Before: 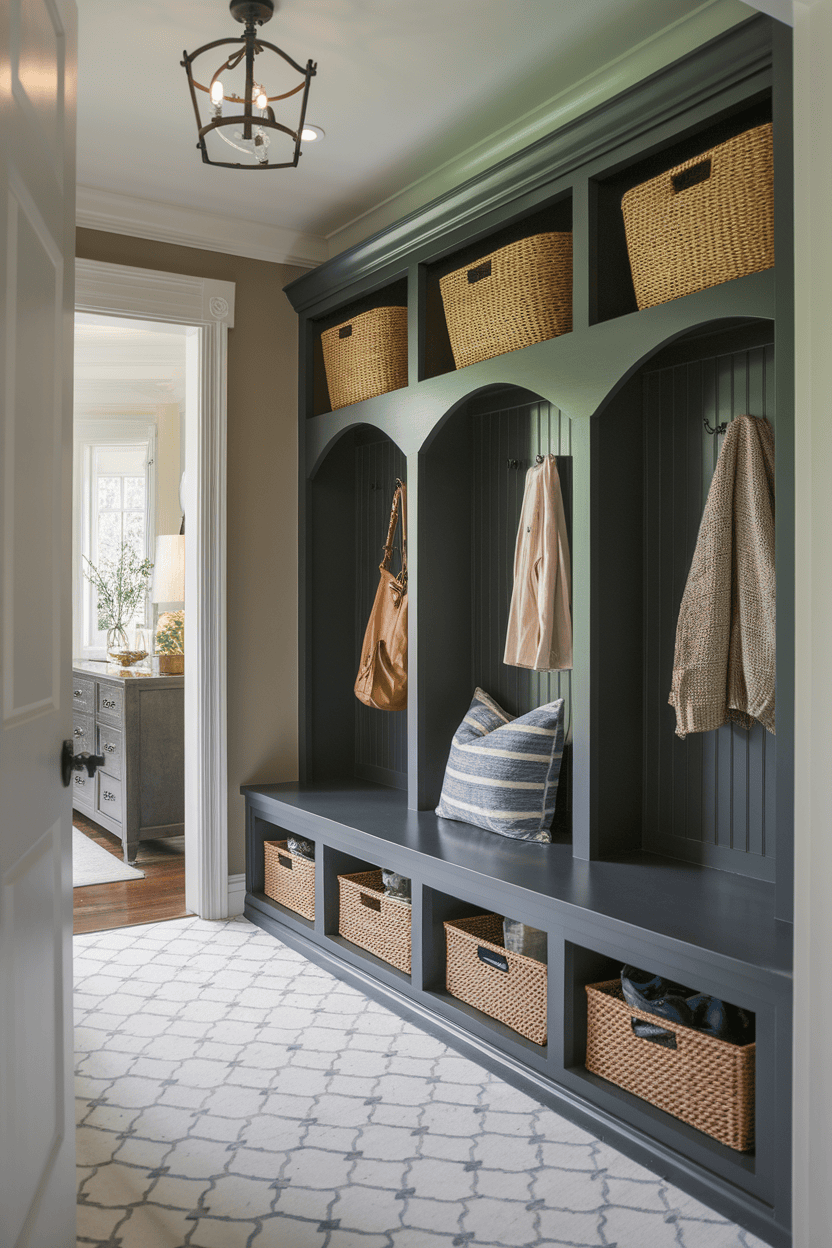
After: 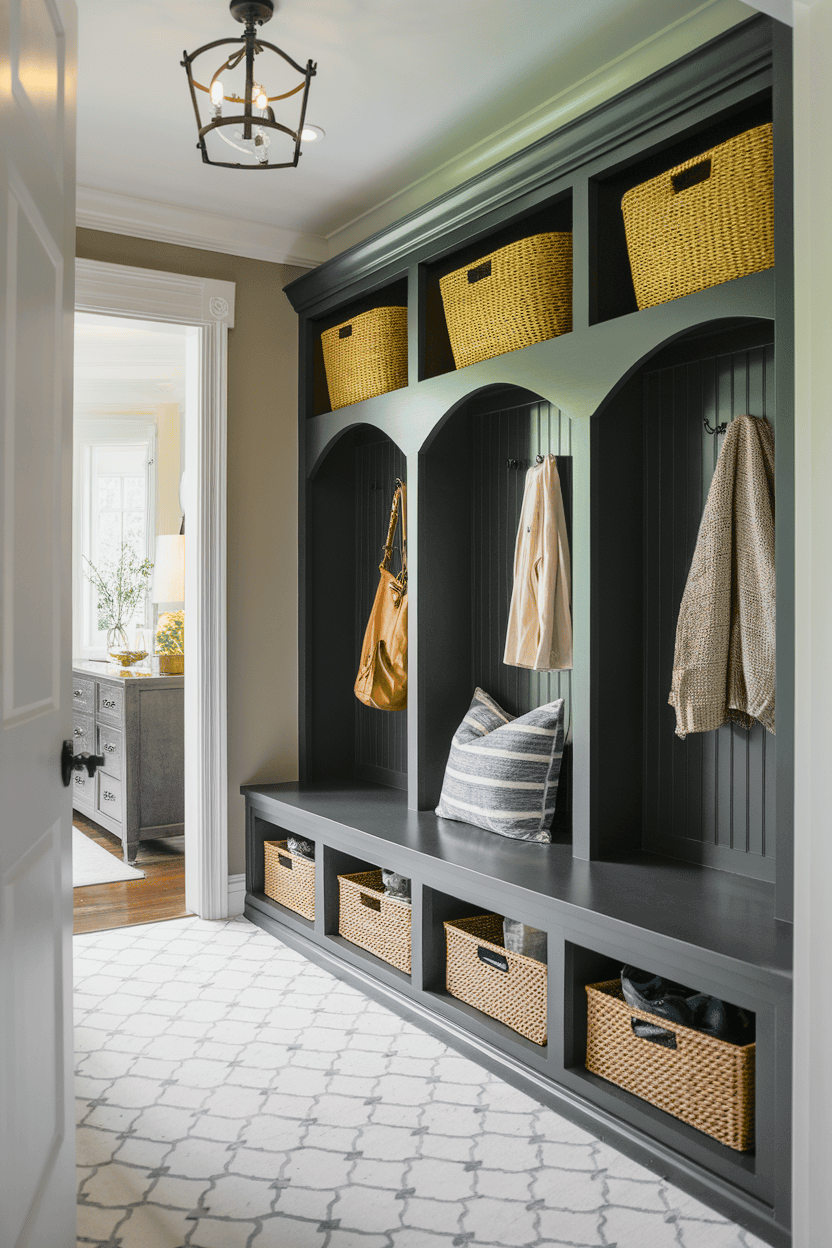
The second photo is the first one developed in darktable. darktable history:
tone curve: curves: ch0 [(0, 0) (0.168, 0.142) (0.359, 0.44) (0.469, 0.544) (0.634, 0.722) (0.858, 0.903) (1, 0.968)]; ch1 [(0, 0) (0.437, 0.453) (0.472, 0.47) (0.502, 0.502) (0.54, 0.534) (0.57, 0.592) (0.618, 0.66) (0.699, 0.749) (0.859, 0.919) (1, 1)]; ch2 [(0, 0) (0.33, 0.301) (0.421, 0.443) (0.476, 0.498) (0.505, 0.503) (0.547, 0.557) (0.586, 0.634) (0.608, 0.676) (1, 1)], color space Lab, independent channels, preserve colors none
white balance: red 0.988, blue 1.017
